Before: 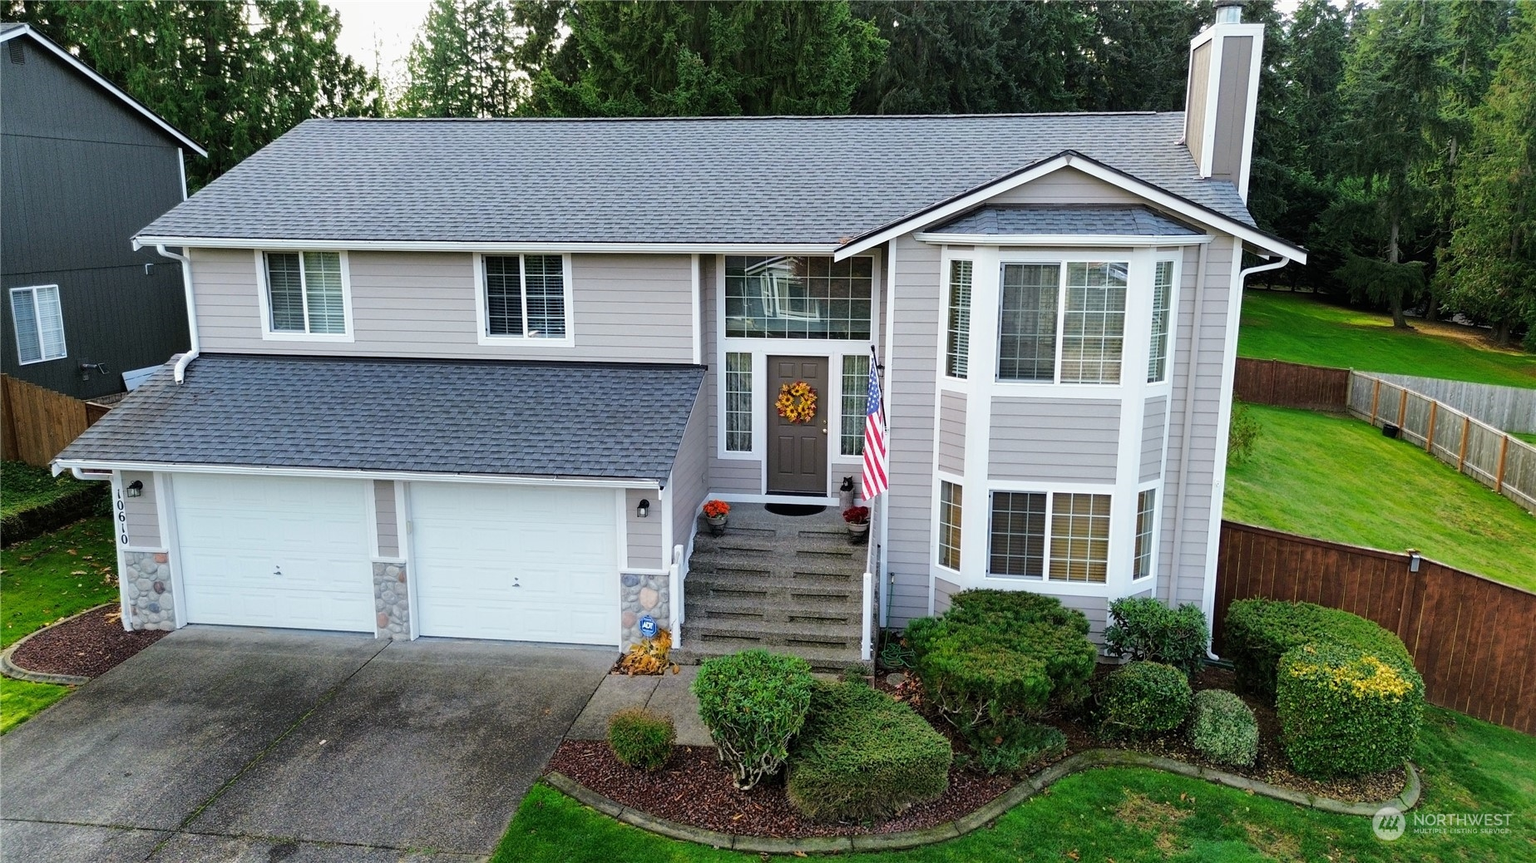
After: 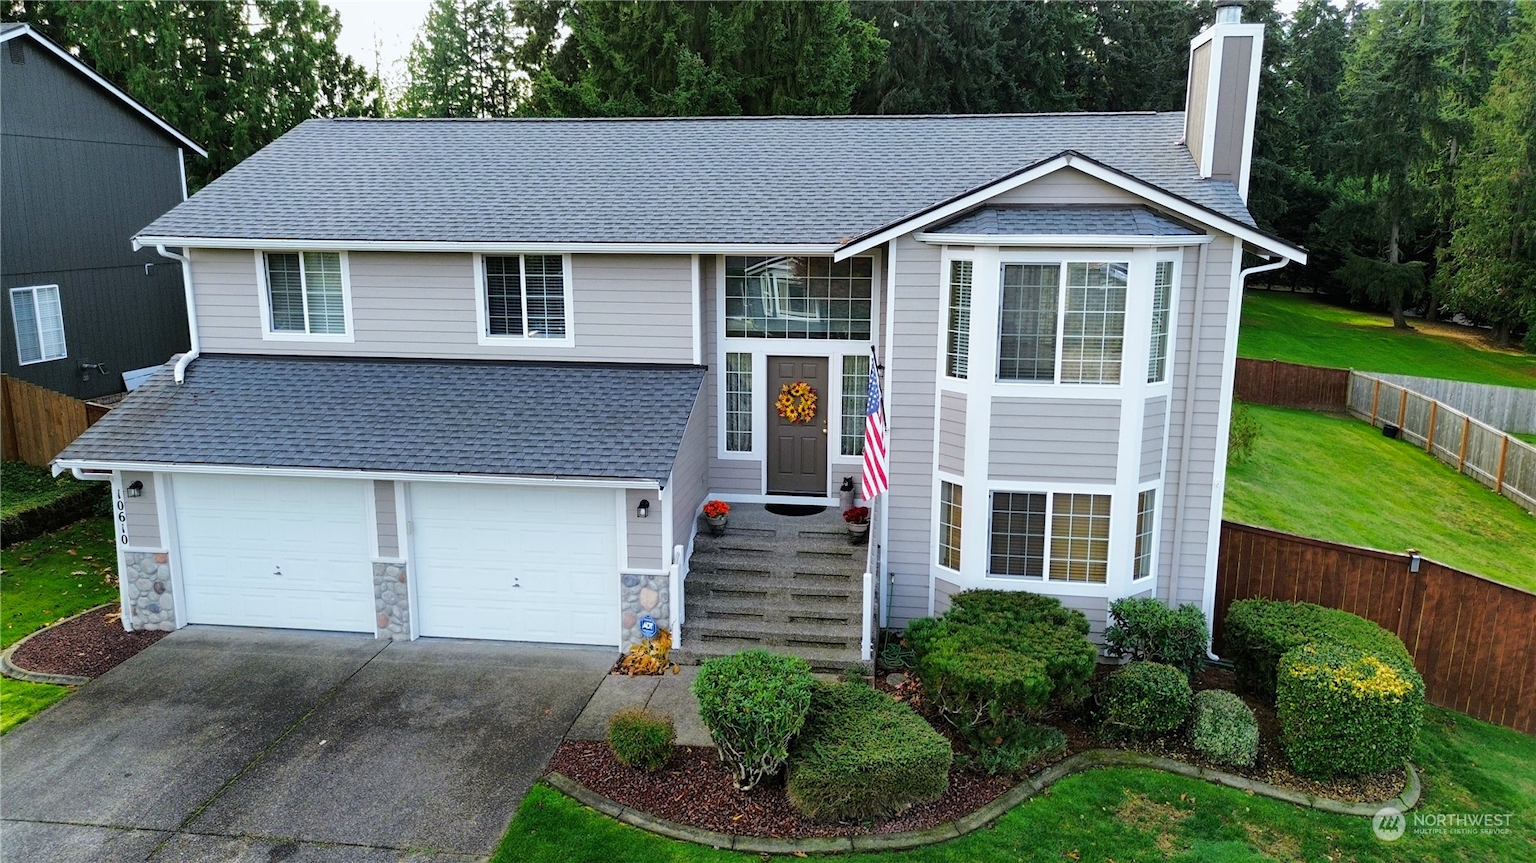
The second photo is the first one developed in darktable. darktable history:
white balance: red 0.982, blue 1.018
color zones: curves: ch1 [(0, 0.525) (0.143, 0.556) (0.286, 0.52) (0.429, 0.5) (0.571, 0.5) (0.714, 0.5) (0.857, 0.503) (1, 0.525)]
